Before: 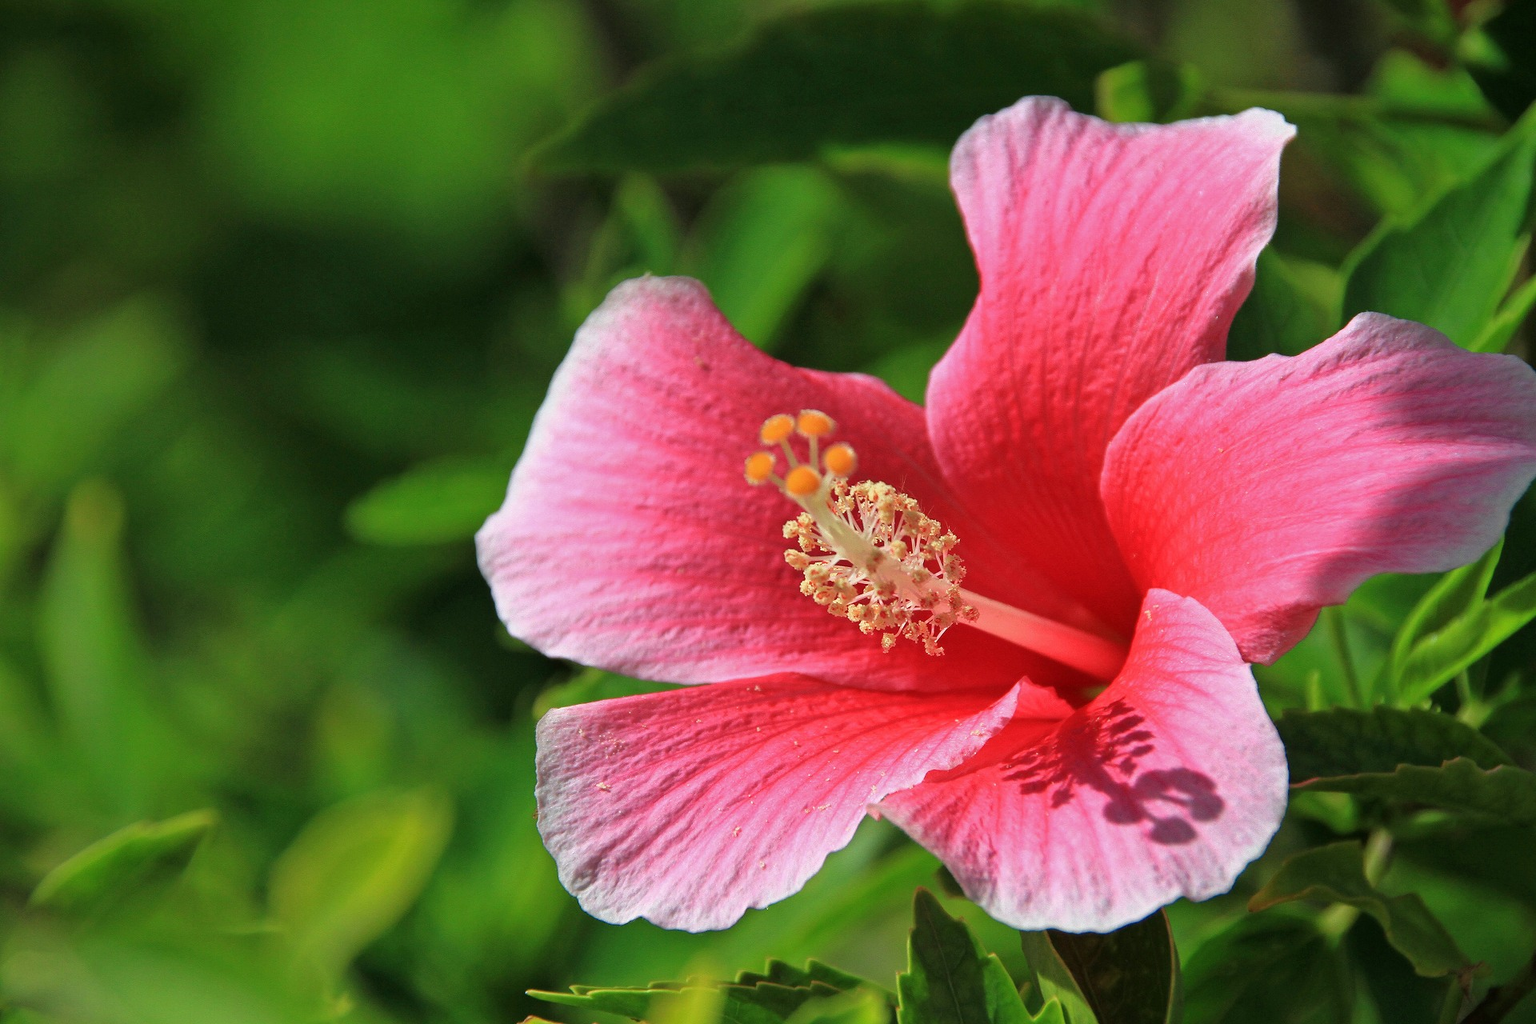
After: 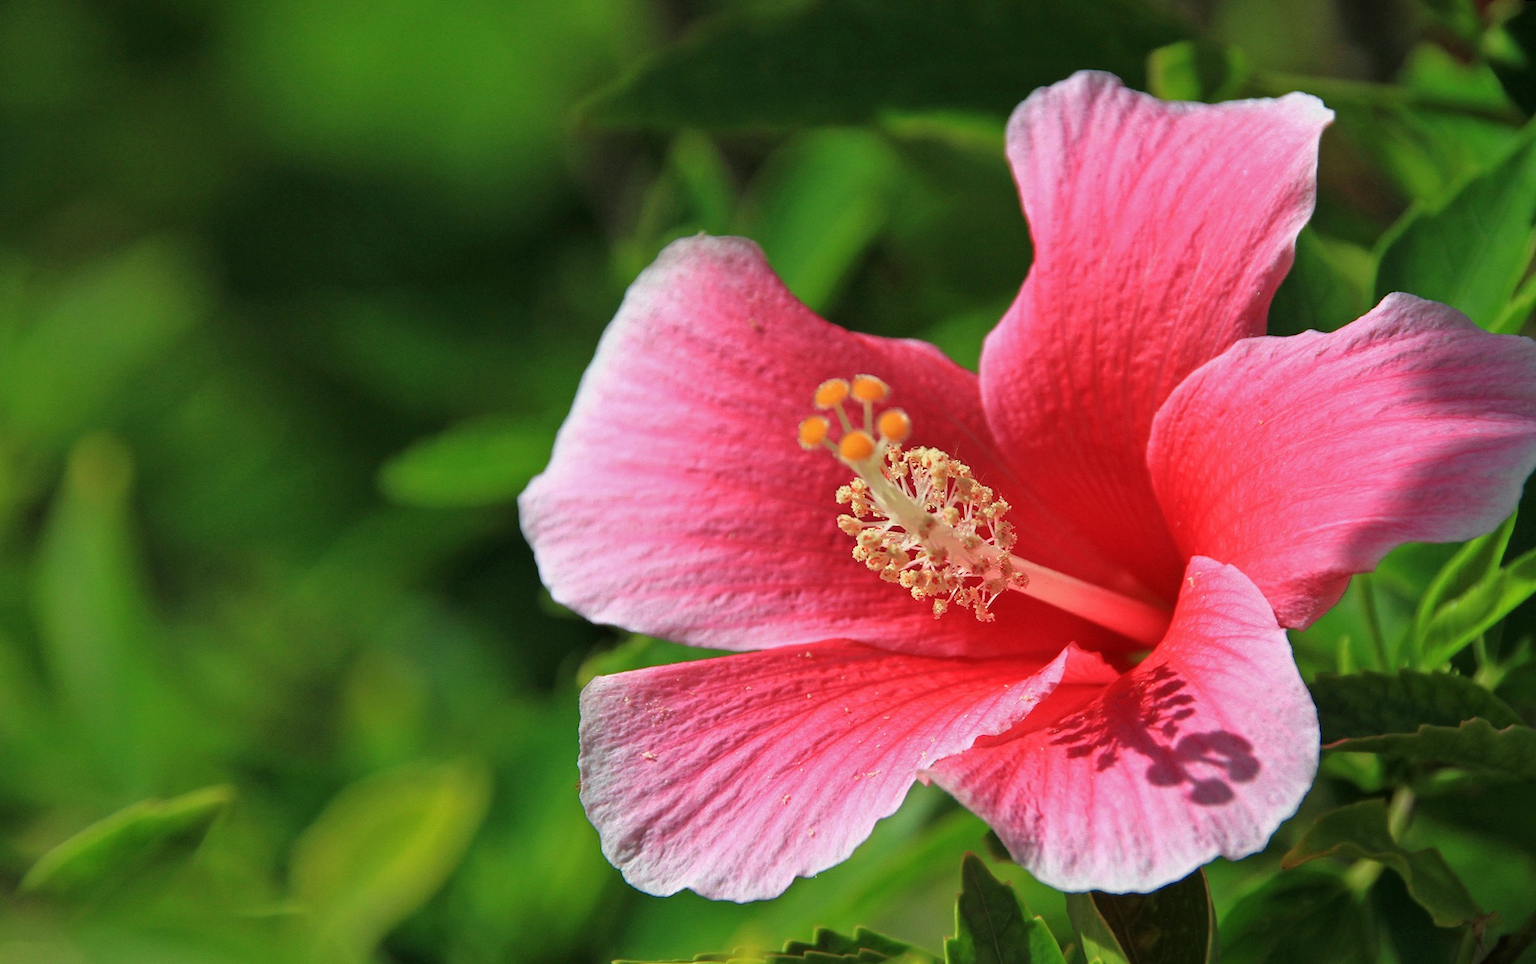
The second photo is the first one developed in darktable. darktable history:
rotate and perspective: rotation 0.679°, lens shift (horizontal) 0.136, crop left 0.009, crop right 0.991, crop top 0.078, crop bottom 0.95
crop and rotate: left 0.126%
